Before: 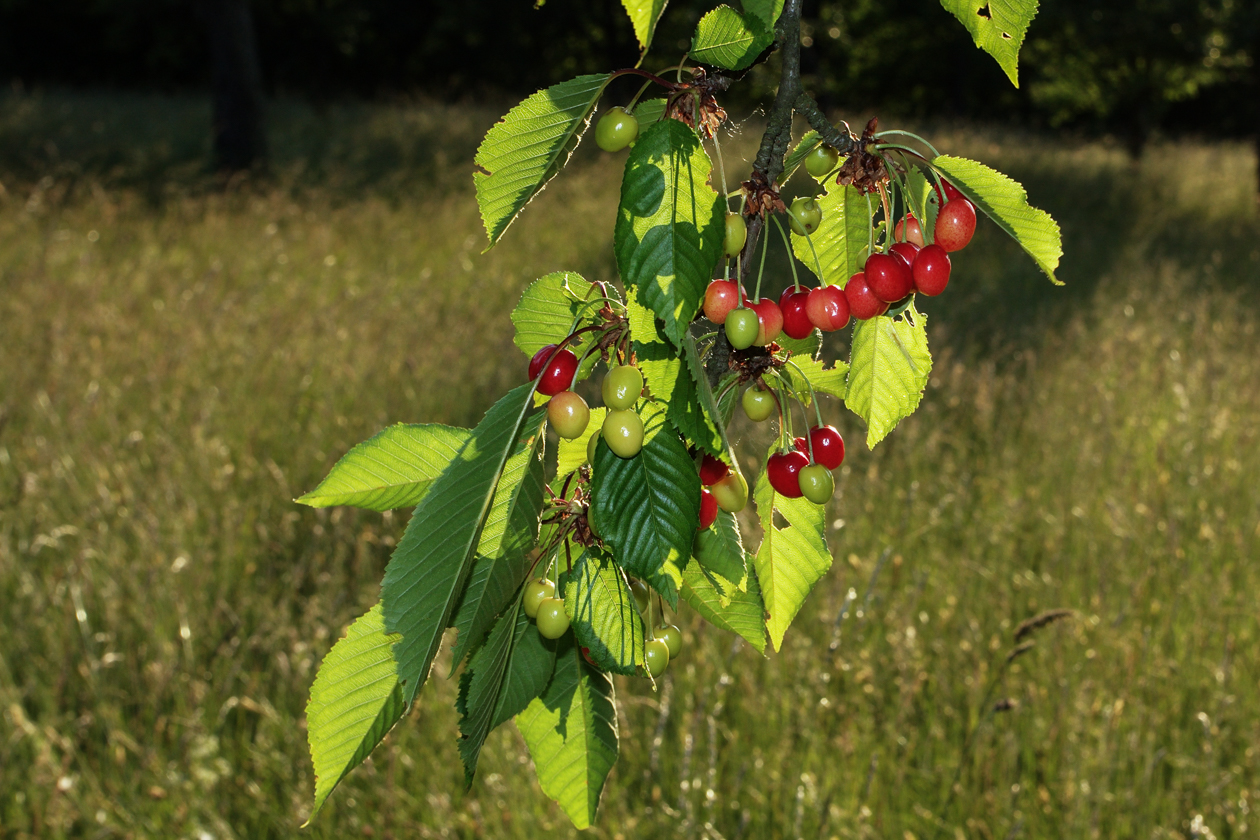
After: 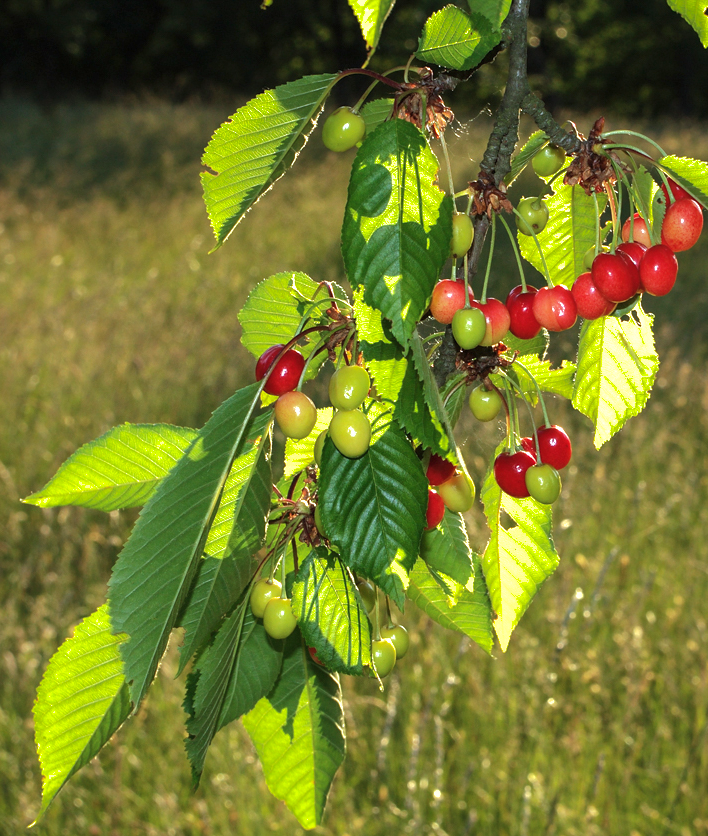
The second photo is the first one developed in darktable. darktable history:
crop: left 21.674%, right 22.086%
exposure: black level correction 0, exposure 0.7 EV, compensate exposure bias true, compensate highlight preservation false
shadows and highlights: shadows 40, highlights -60
